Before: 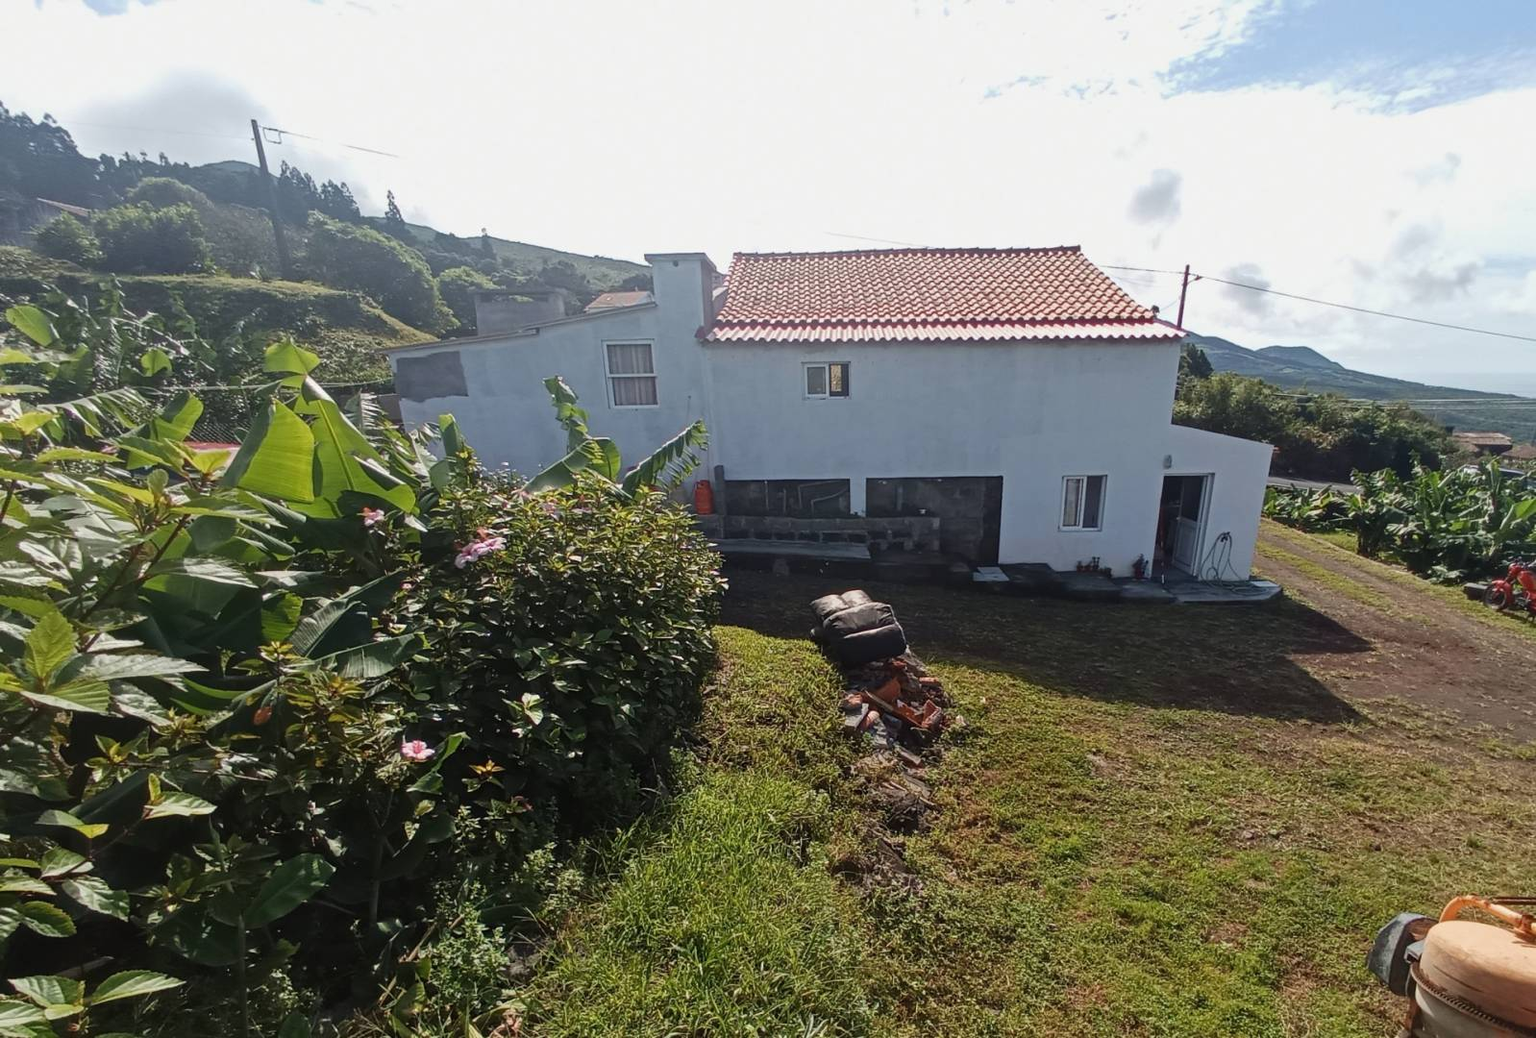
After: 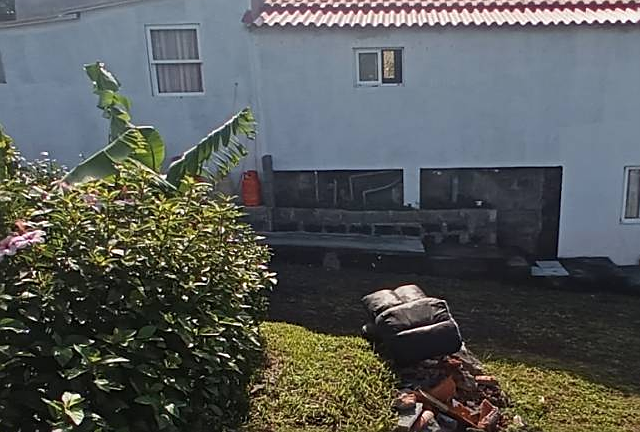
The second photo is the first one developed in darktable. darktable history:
crop: left 30.128%, top 30.494%, right 29.778%, bottom 29.5%
sharpen: on, module defaults
